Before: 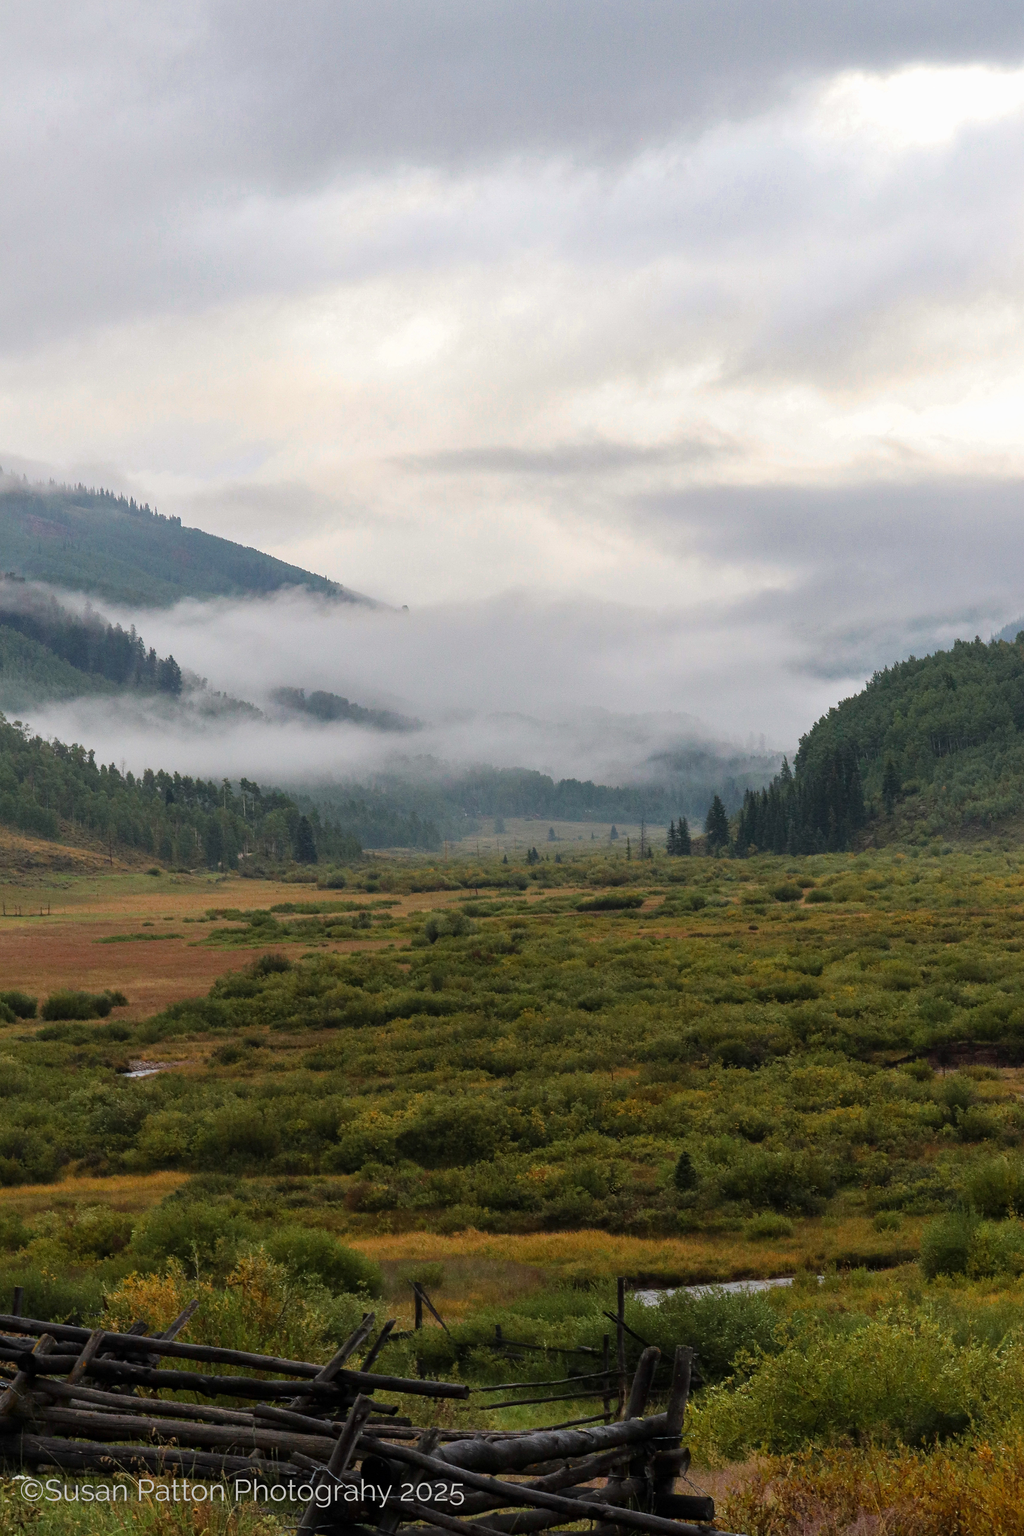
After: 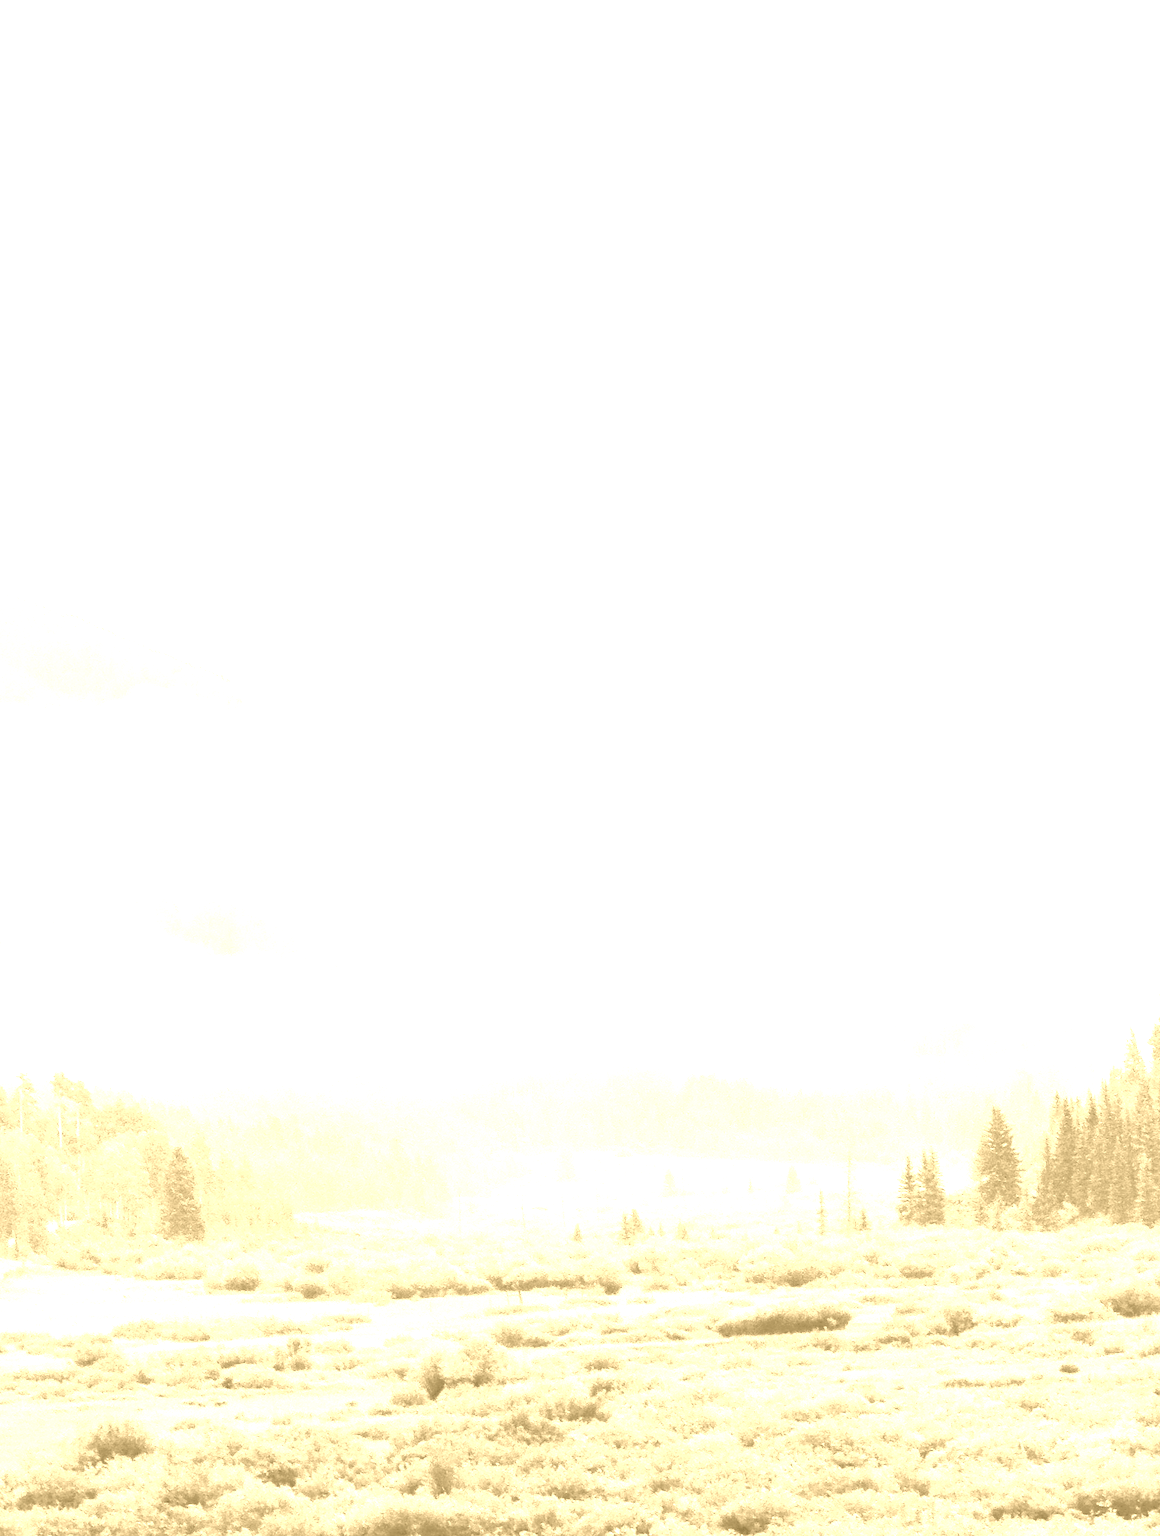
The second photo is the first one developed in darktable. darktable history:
exposure: black level correction 0, exposure 2.327 EV, compensate exposure bias true, compensate highlight preservation false
crop: left 20.932%, top 15.471%, right 21.848%, bottom 34.081%
tone curve: curves: ch0 [(0, 0) (0.003, 0.055) (0.011, 0.111) (0.025, 0.126) (0.044, 0.169) (0.069, 0.215) (0.1, 0.199) (0.136, 0.207) (0.177, 0.259) (0.224, 0.327) (0.277, 0.361) (0.335, 0.431) (0.399, 0.501) (0.468, 0.589) (0.543, 0.683) (0.623, 0.73) (0.709, 0.796) (0.801, 0.863) (0.898, 0.921) (1, 1)], preserve colors none
velvia: on, module defaults
colorize: hue 36°, source mix 100%
